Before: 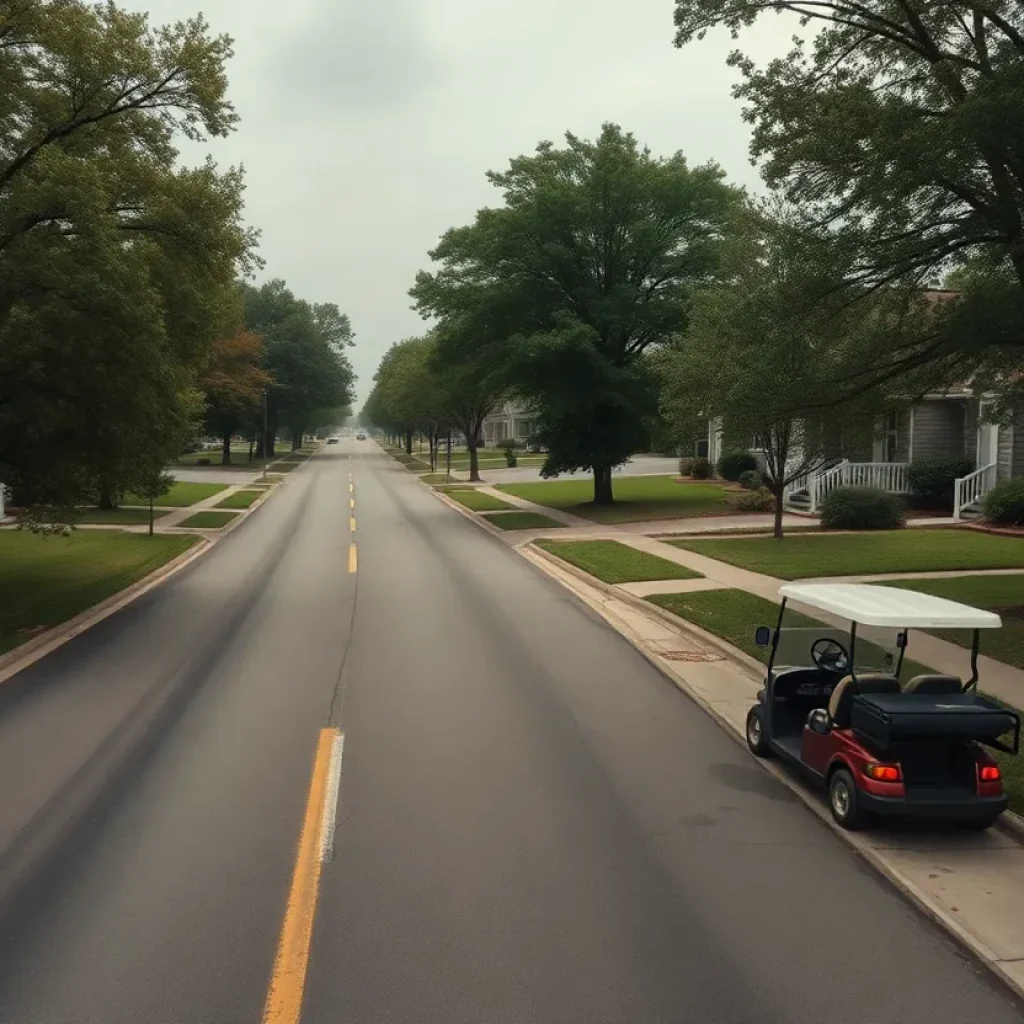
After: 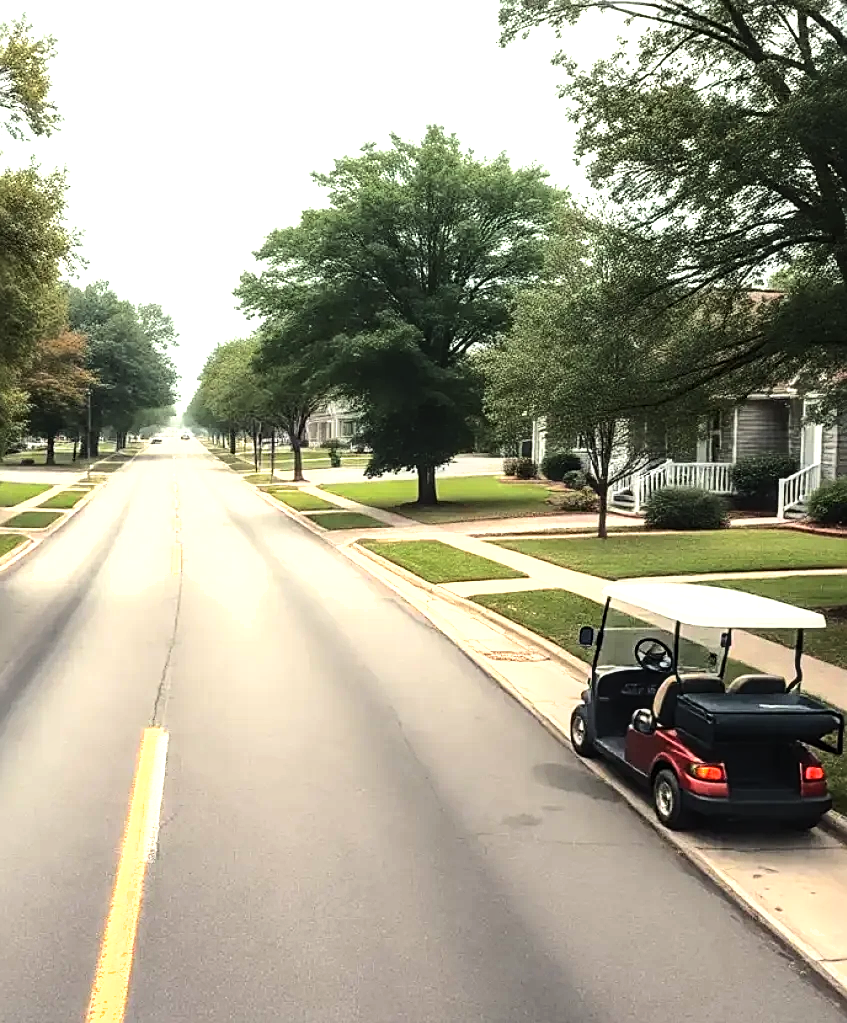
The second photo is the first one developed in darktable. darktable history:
sharpen: on, module defaults
local contrast: on, module defaults
crop: left 17.273%, bottom 0.043%
tone equalizer: -8 EV -1.09 EV, -7 EV -1.01 EV, -6 EV -0.882 EV, -5 EV -0.608 EV, -3 EV 0.6 EV, -2 EV 0.878 EV, -1 EV 0.99 EV, +0 EV 1.06 EV
exposure: black level correction 0, exposure 0.697 EV, compensate highlight preservation false
contrast brightness saturation: contrast 0.241, brightness 0.093
shadows and highlights: shadows 9.89, white point adjustment 1.05, highlights -38.61, highlights color adjustment 74.13%
